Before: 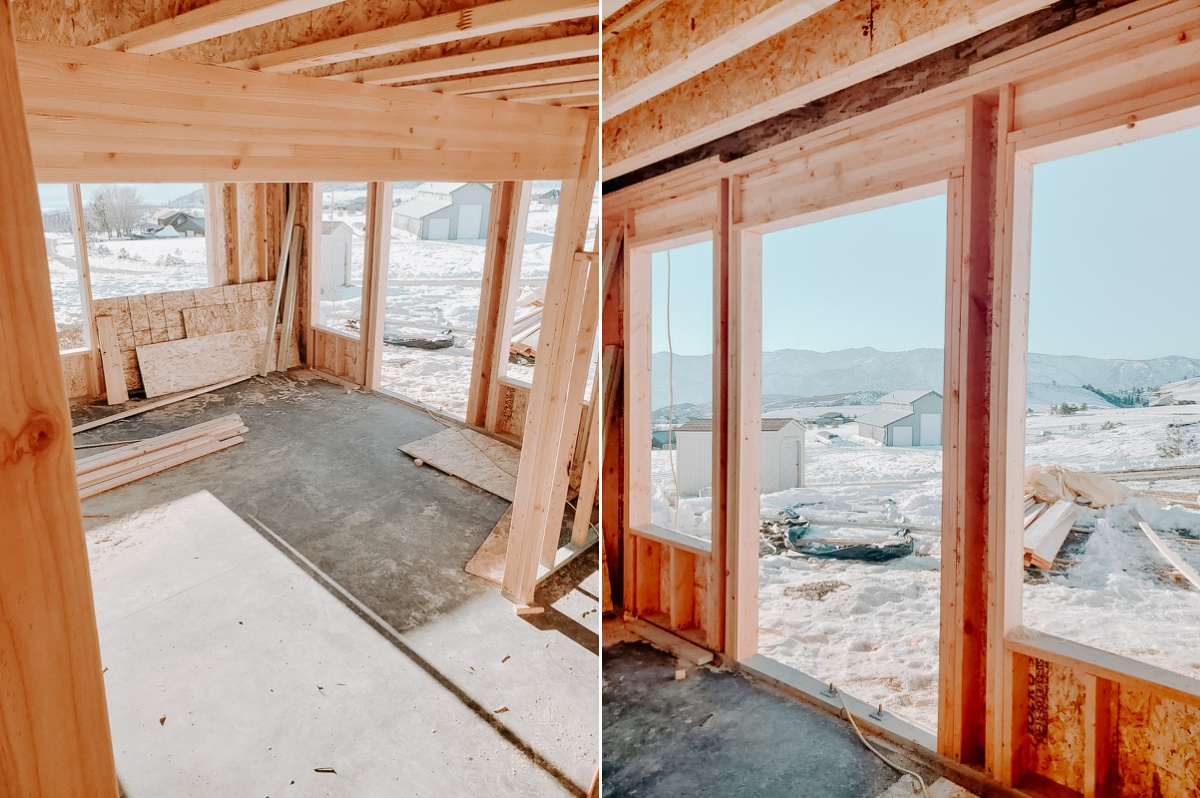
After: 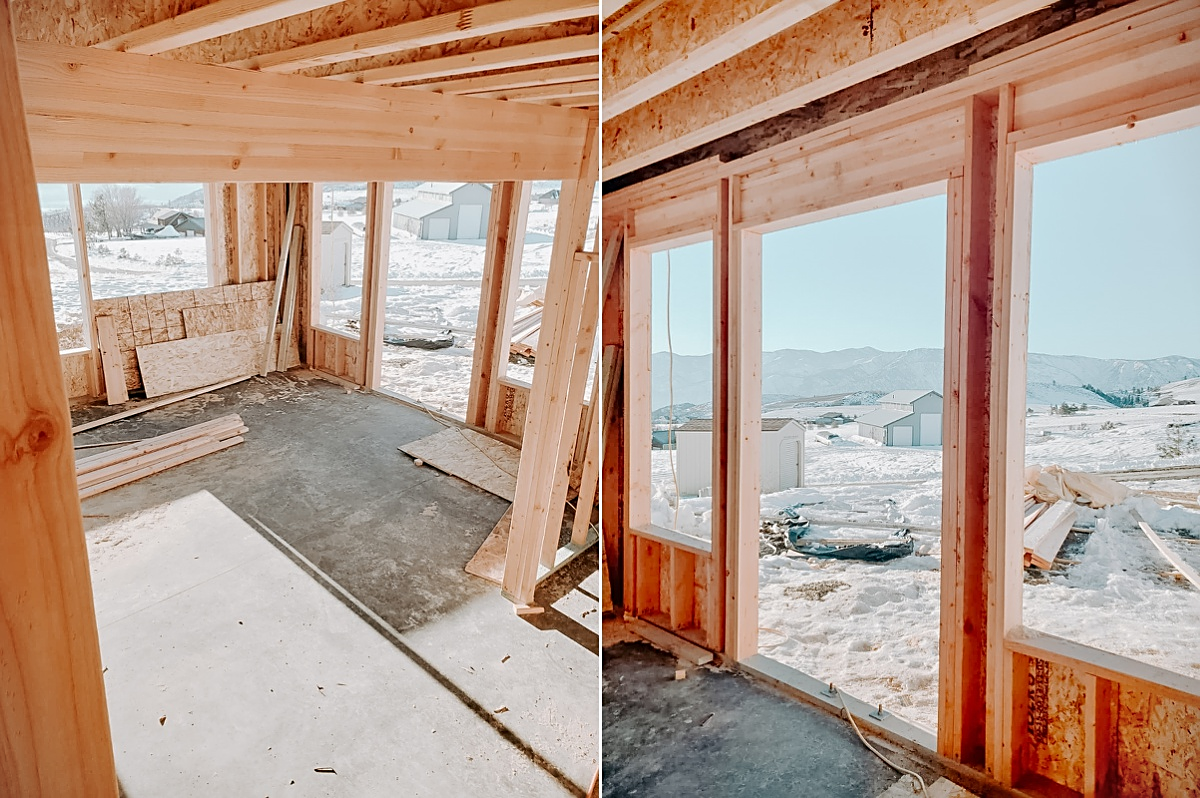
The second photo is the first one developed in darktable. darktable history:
sharpen: on, module defaults
vignetting: fall-off start 99.77%
